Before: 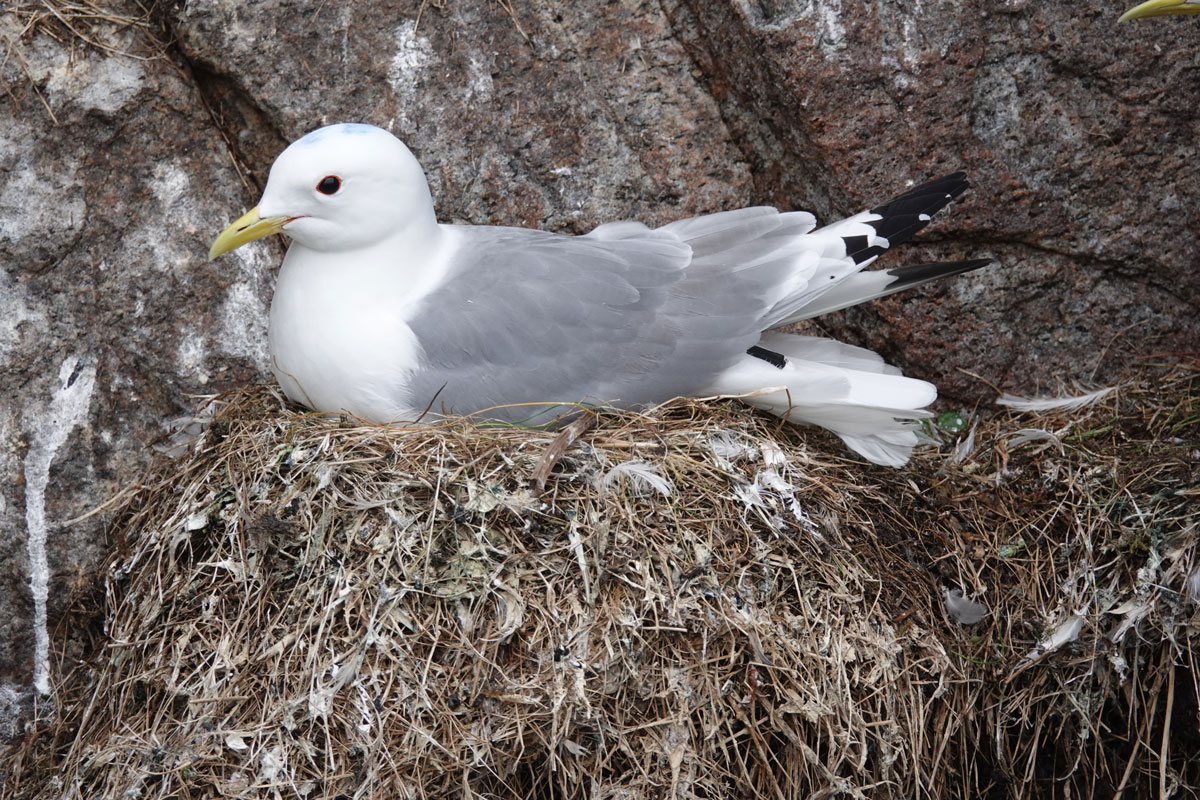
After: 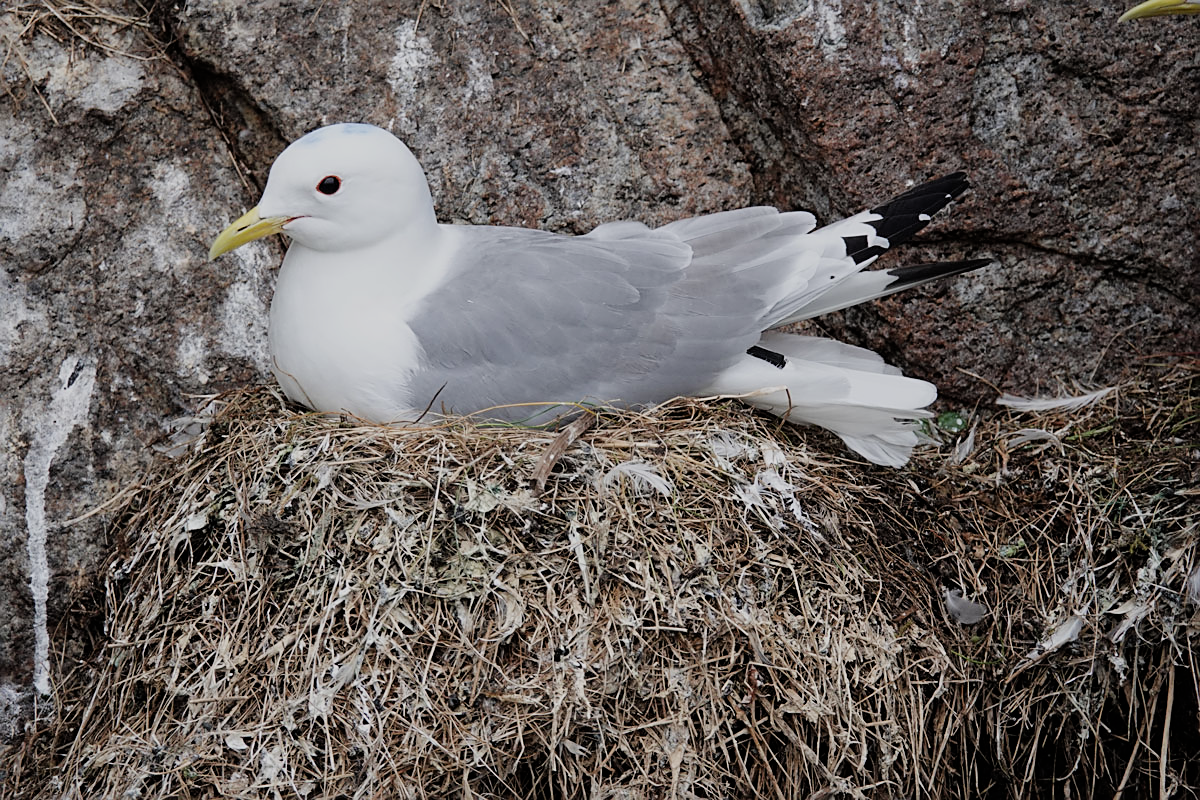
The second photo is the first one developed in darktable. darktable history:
filmic rgb: black relative exposure -7.65 EV, white relative exposure 4.56 EV, hardness 3.61
sharpen: on, module defaults
shadows and highlights: shadows 4.1, highlights -17.6, soften with gaussian
